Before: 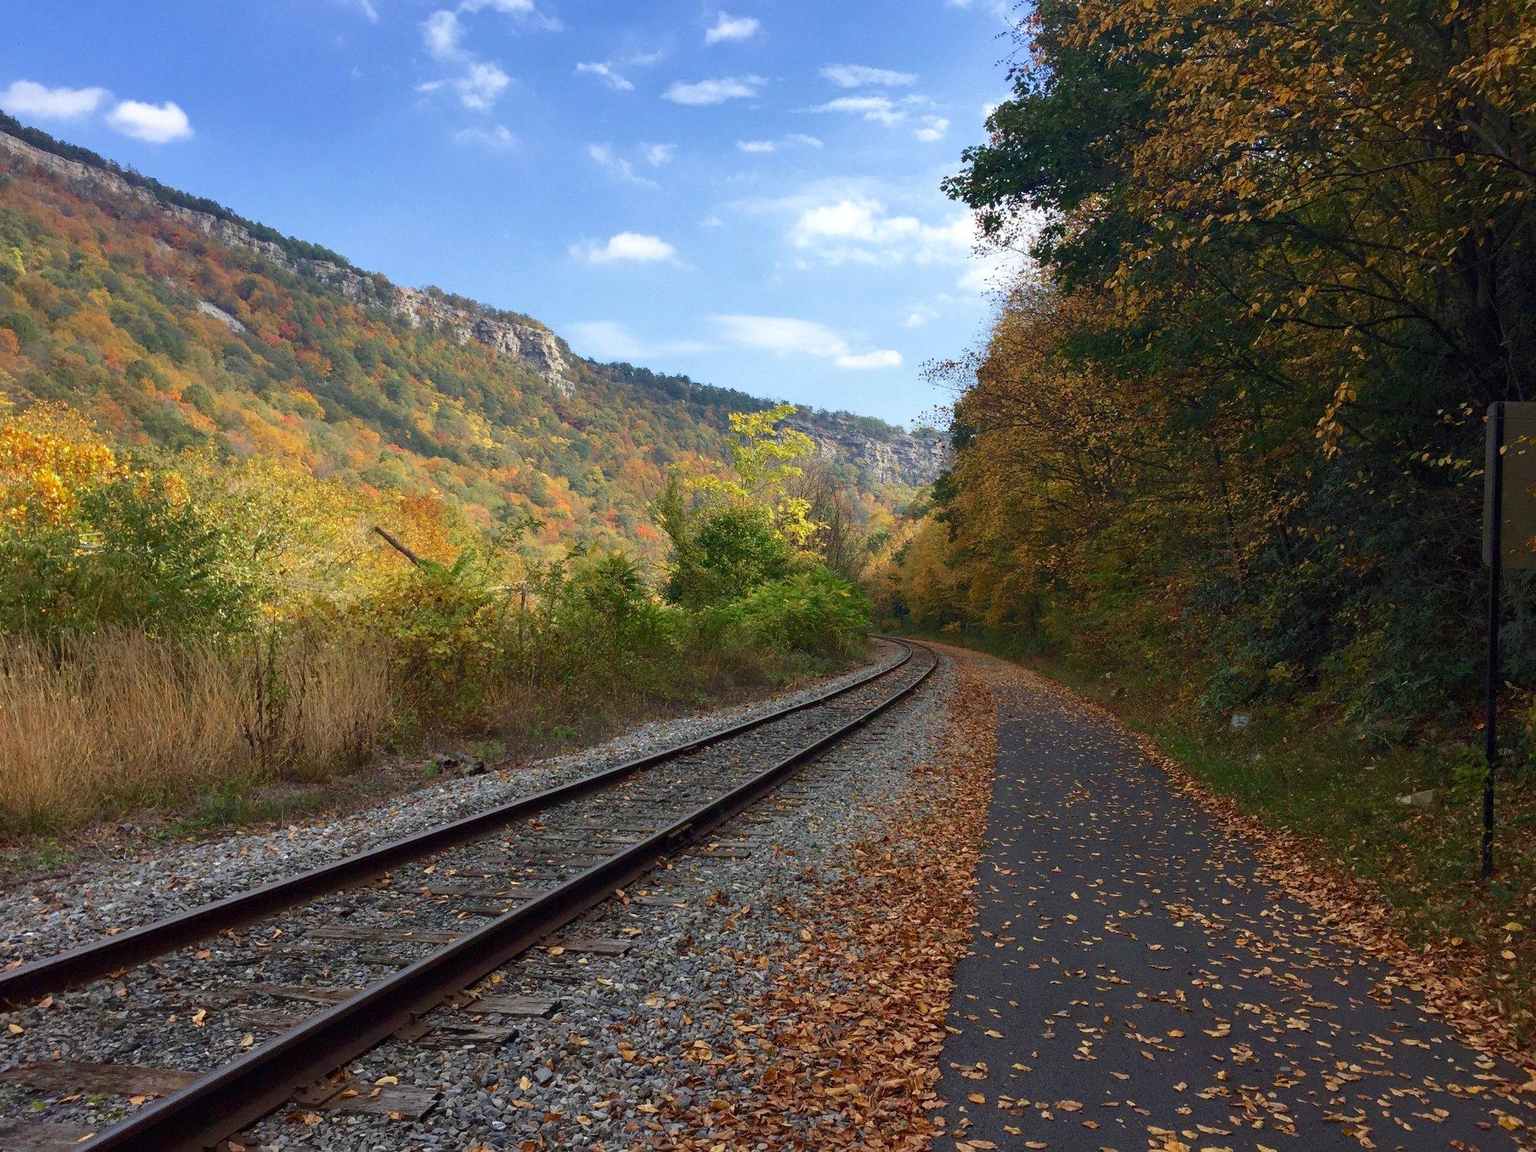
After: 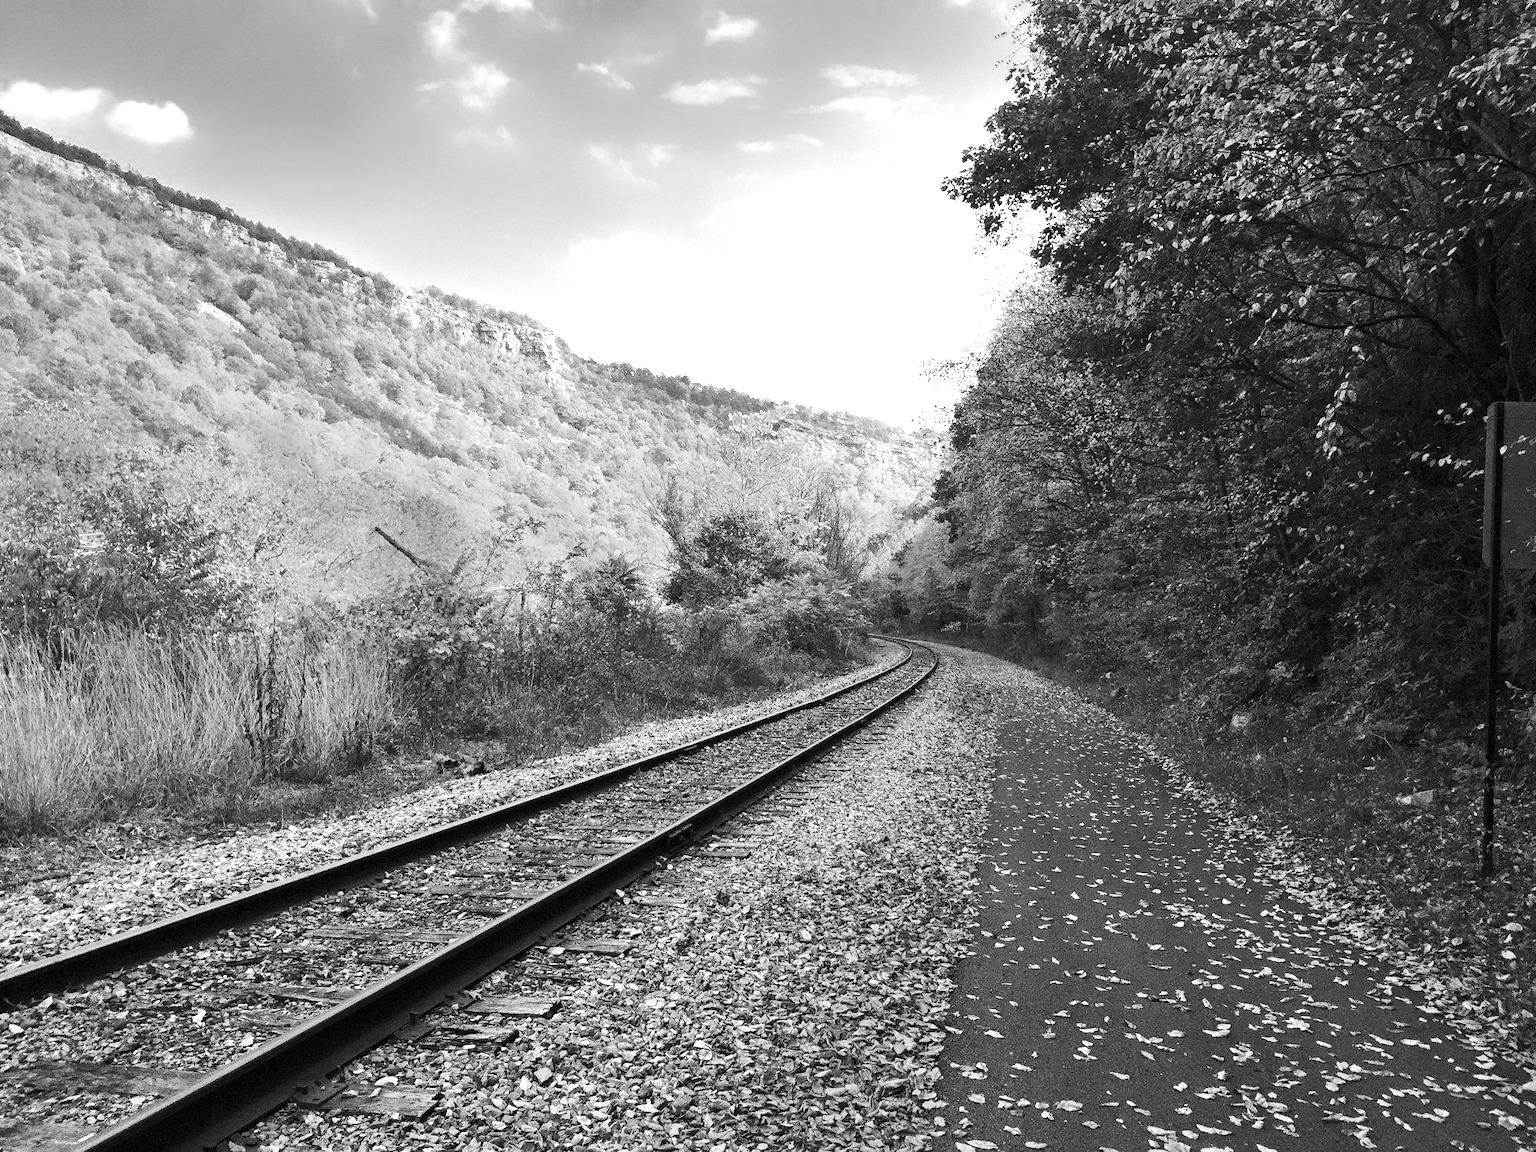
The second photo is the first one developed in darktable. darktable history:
exposure: black level correction 0, exposure 1.45 EV, compensate exposure bias true, compensate highlight preservation false
contrast brightness saturation: contrast 0.28
monochrome: a -11.7, b 1.62, size 0.5, highlights 0.38
